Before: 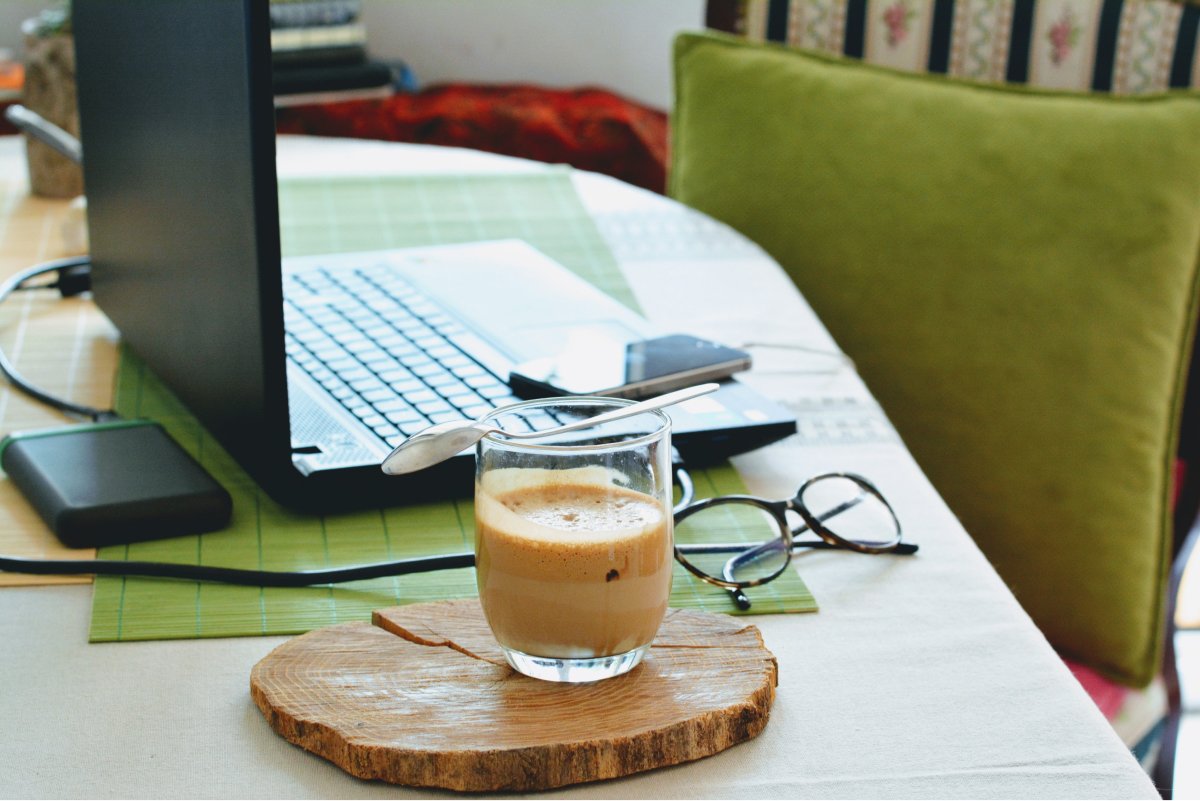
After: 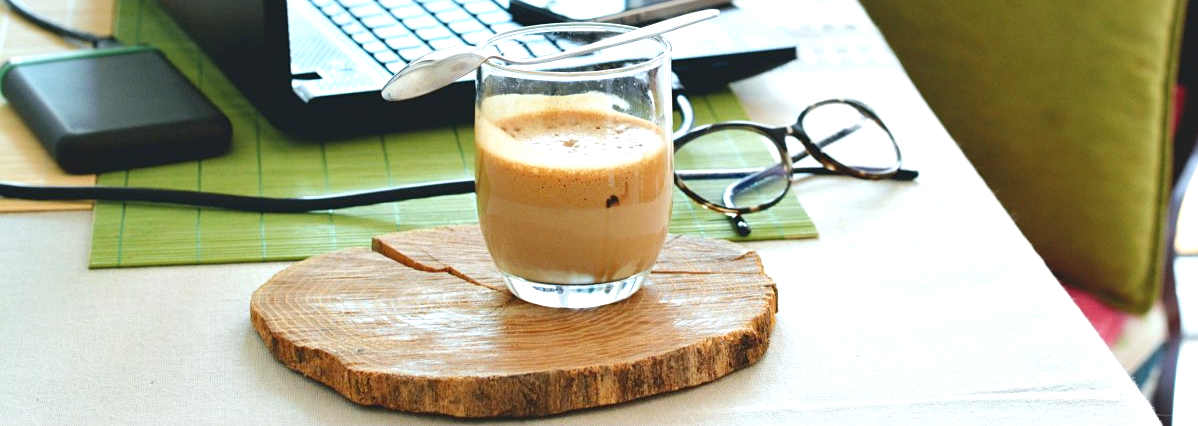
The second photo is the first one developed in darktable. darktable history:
color correction: highlights b* 0.039
exposure: black level correction 0.001, exposure 0.499 EV, compensate highlight preservation false
sharpen: amount 0.205
crop and rotate: top 46.699%, right 0.123%
